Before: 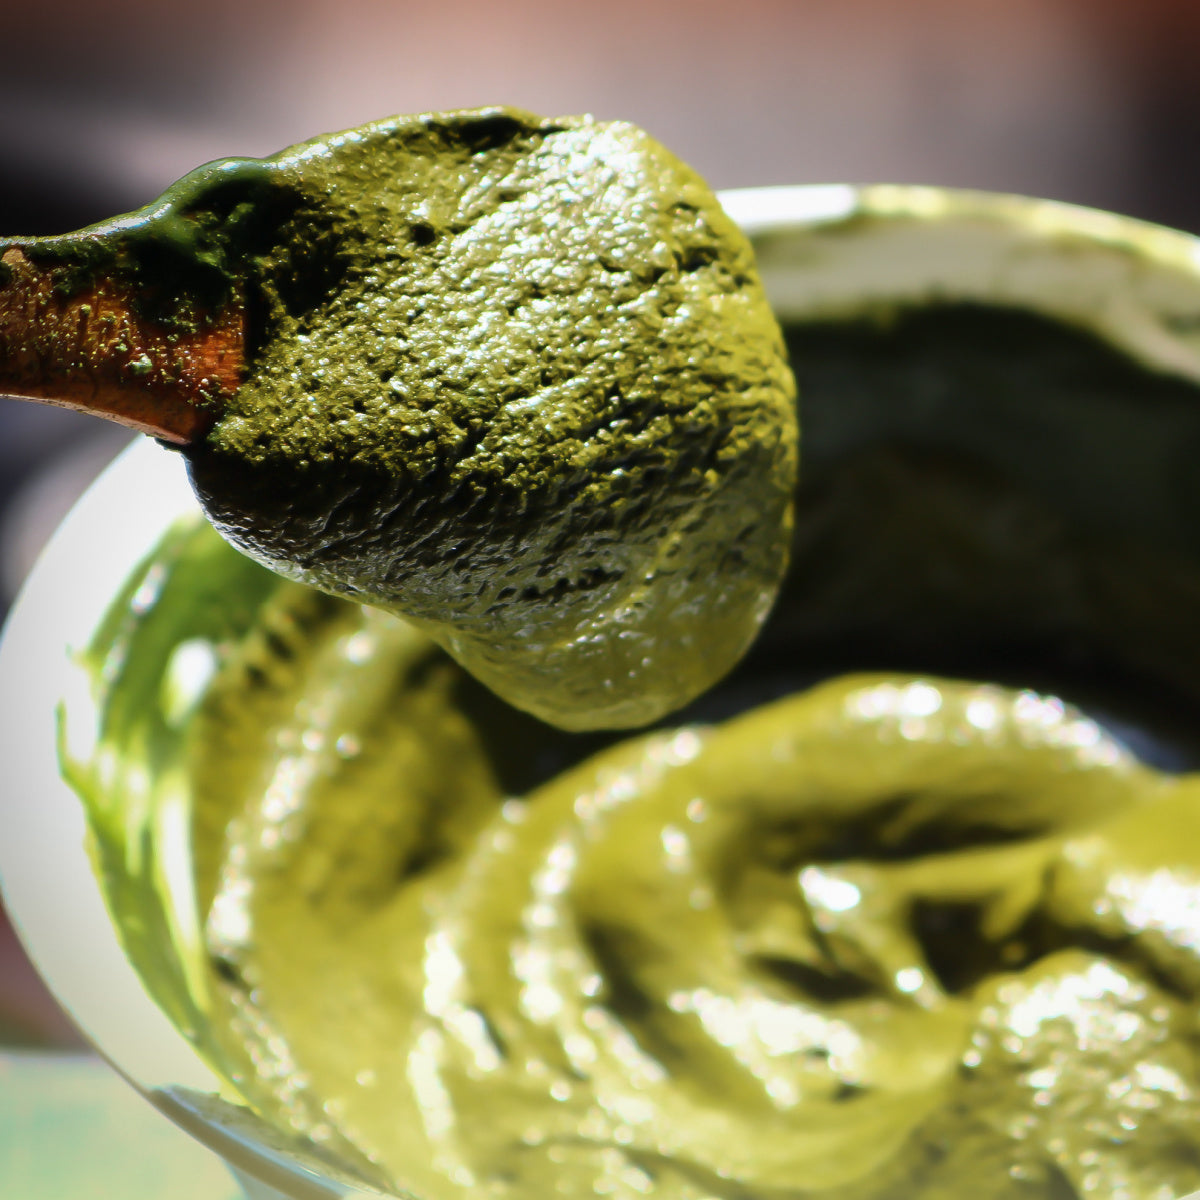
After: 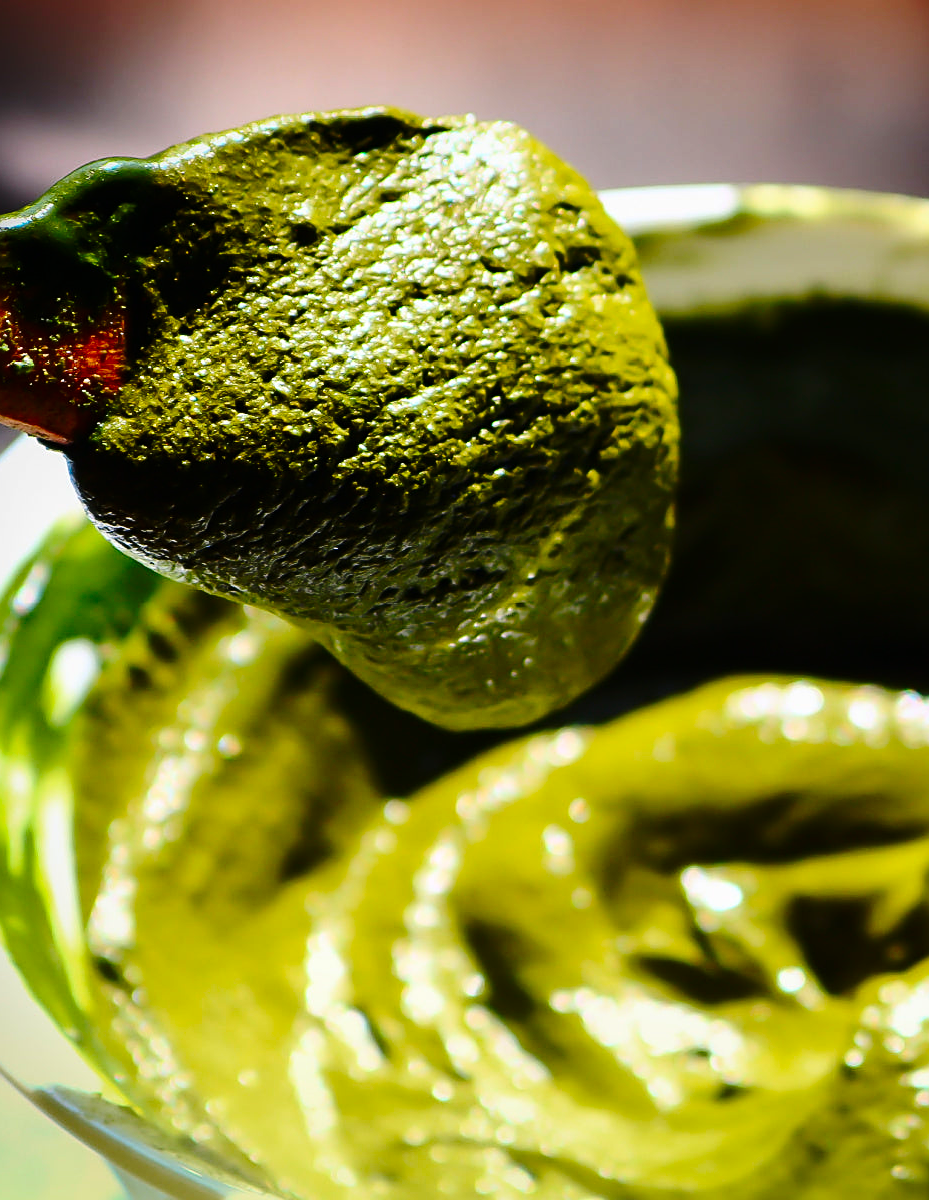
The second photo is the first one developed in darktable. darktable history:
sharpen: on, module defaults
crop: left 9.88%, right 12.664%
contrast brightness saturation: contrast 0.16, saturation 0.32
base curve: curves: ch0 [(0, 0) (0.073, 0.04) (0.157, 0.139) (0.492, 0.492) (0.758, 0.758) (1, 1)], preserve colors none
